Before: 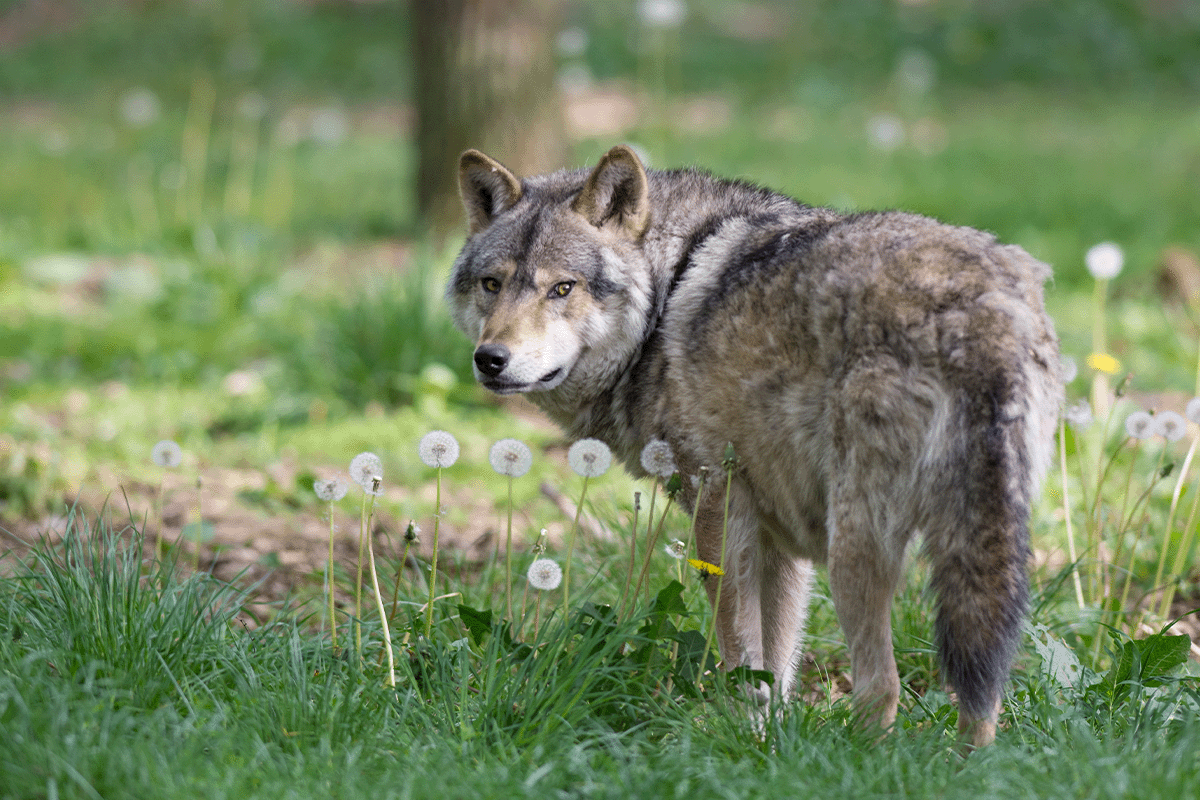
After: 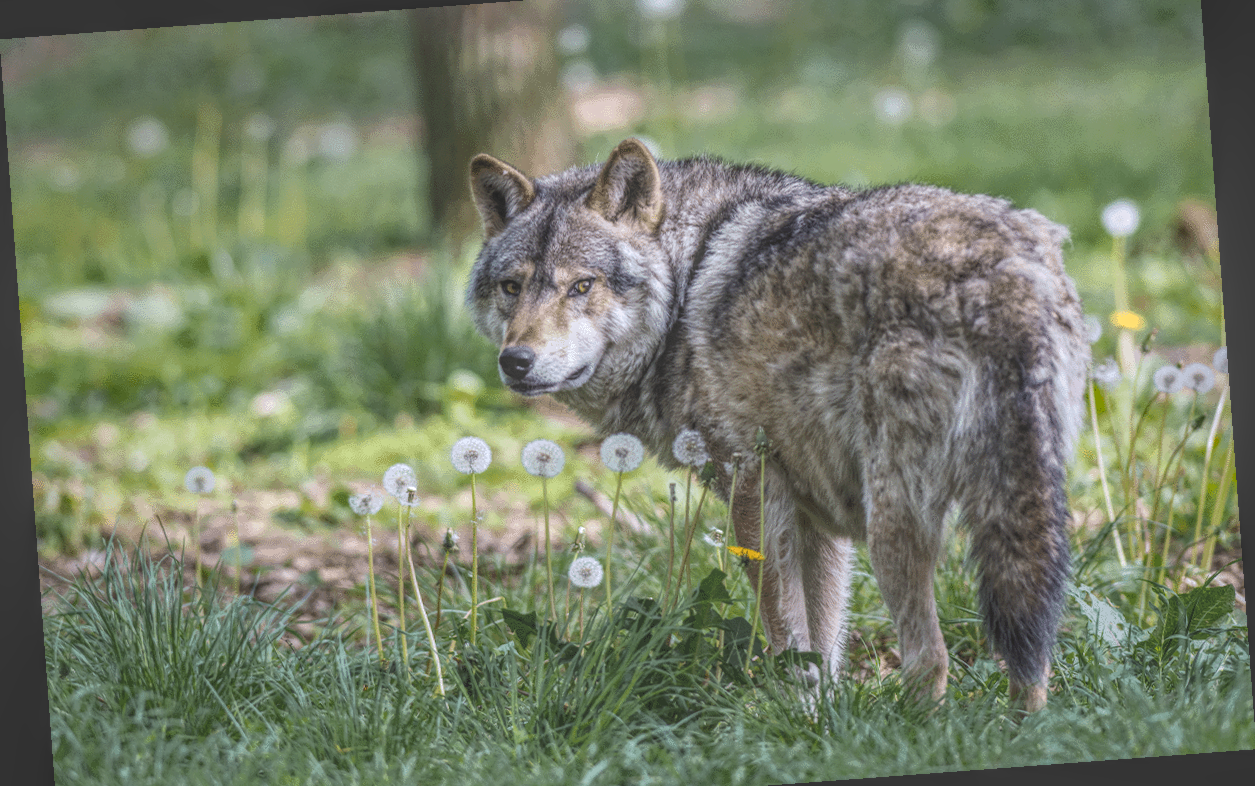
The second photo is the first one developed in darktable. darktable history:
rotate and perspective: rotation -4.25°, automatic cropping off
exposure: black level correction -0.028, compensate highlight preservation false
white balance: red 0.976, blue 1.04
crop and rotate: top 5.609%, bottom 5.609%
color zones: curves: ch1 [(0.309, 0.524) (0.41, 0.329) (0.508, 0.509)]; ch2 [(0.25, 0.457) (0.75, 0.5)]
local contrast: highlights 20%, shadows 30%, detail 200%, midtone range 0.2
